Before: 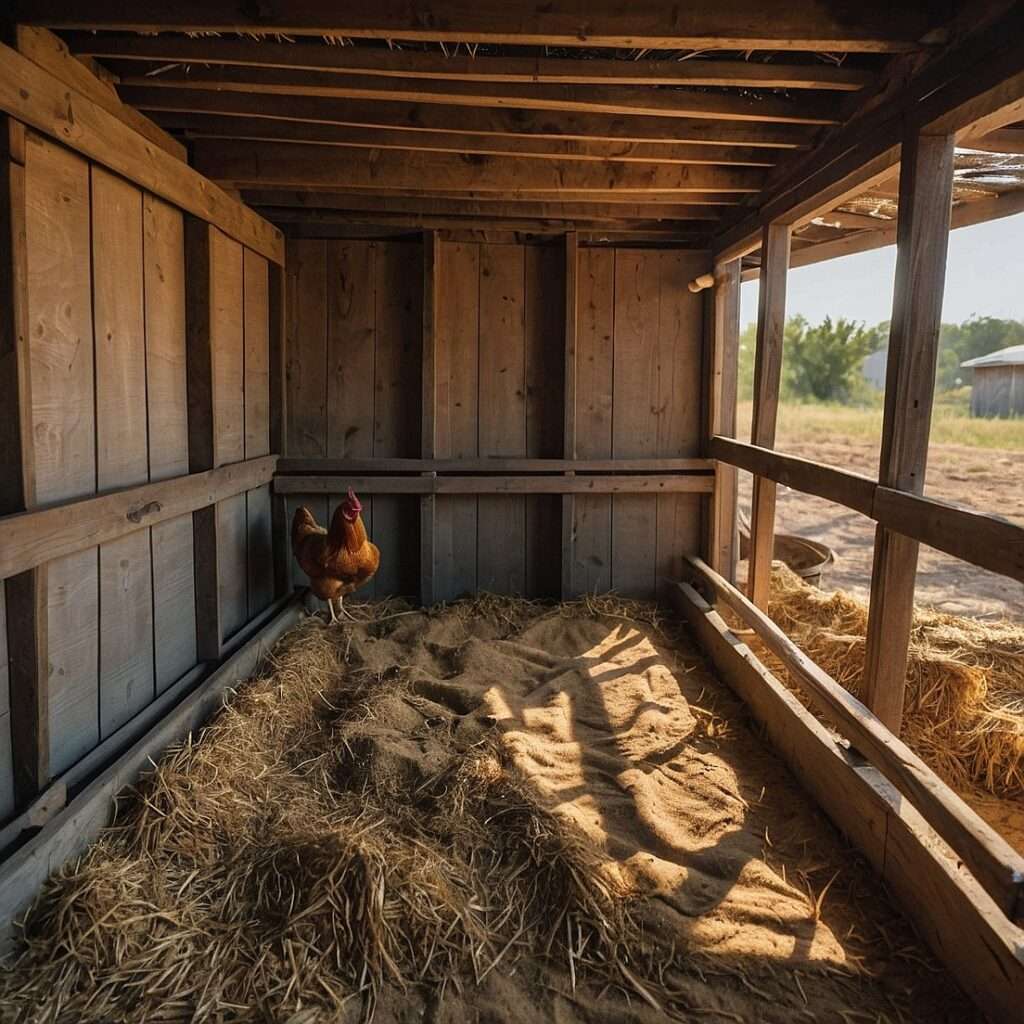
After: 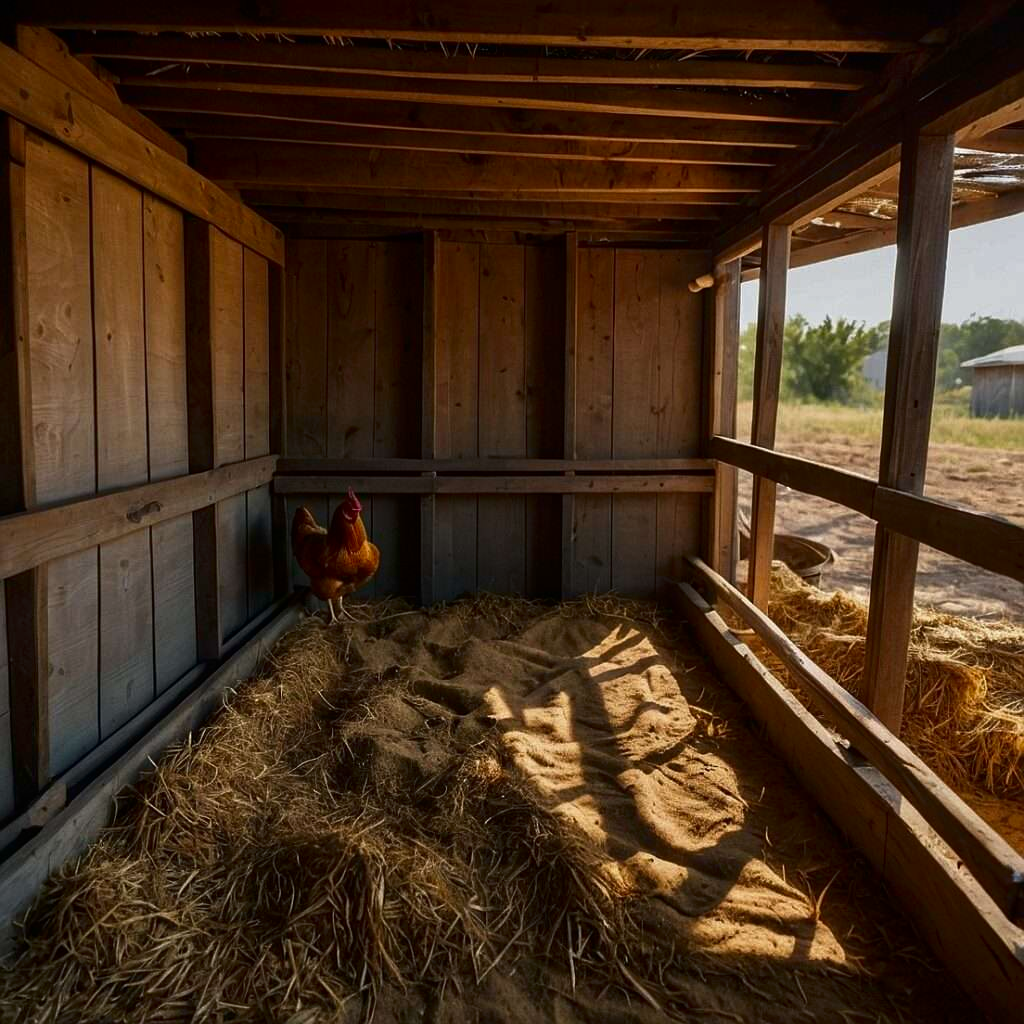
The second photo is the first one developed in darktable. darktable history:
contrast brightness saturation: brightness -0.198, saturation 0.082
